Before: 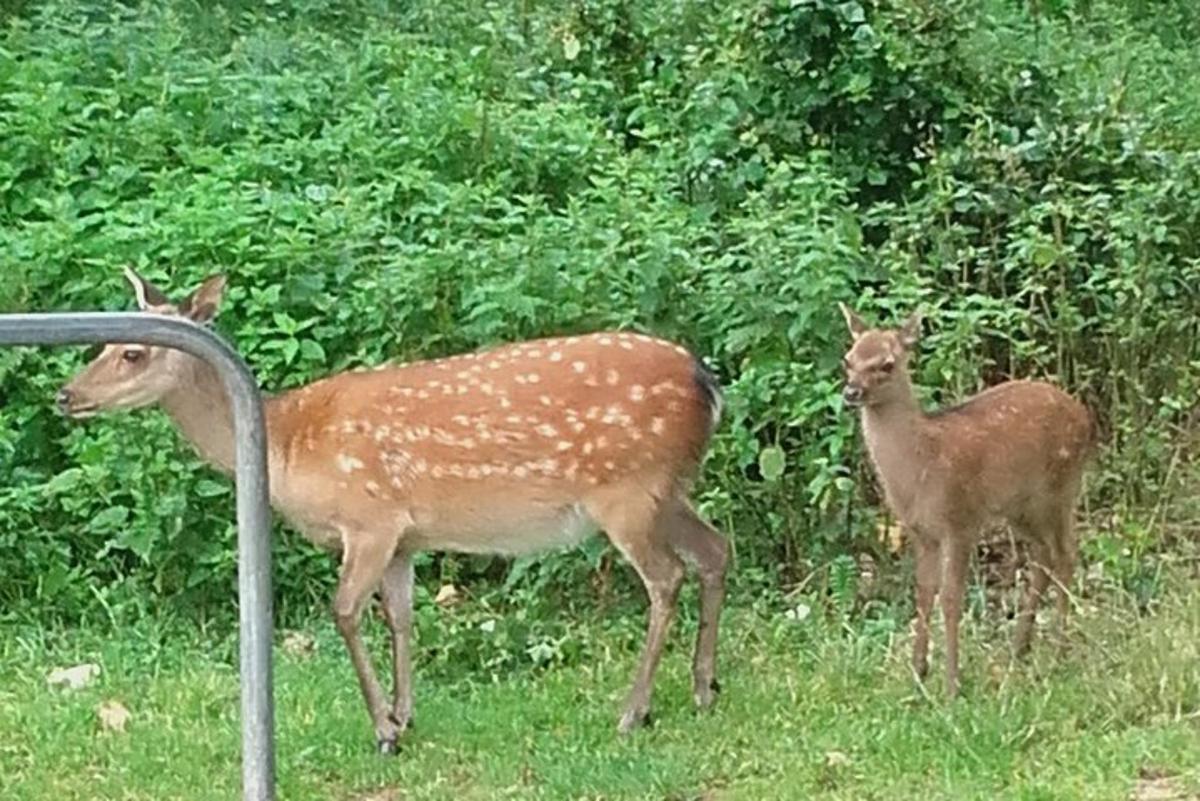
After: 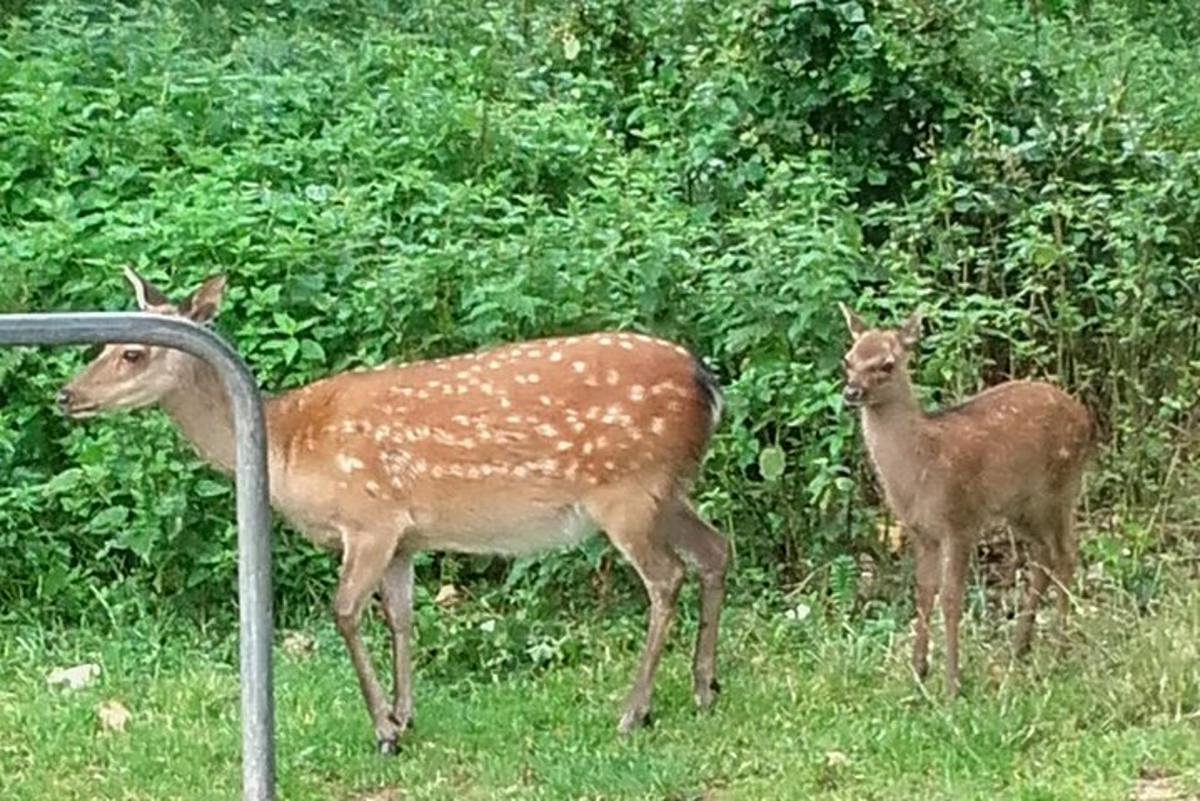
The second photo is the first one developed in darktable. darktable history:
local contrast: on, module defaults
levels: black 0.081%
